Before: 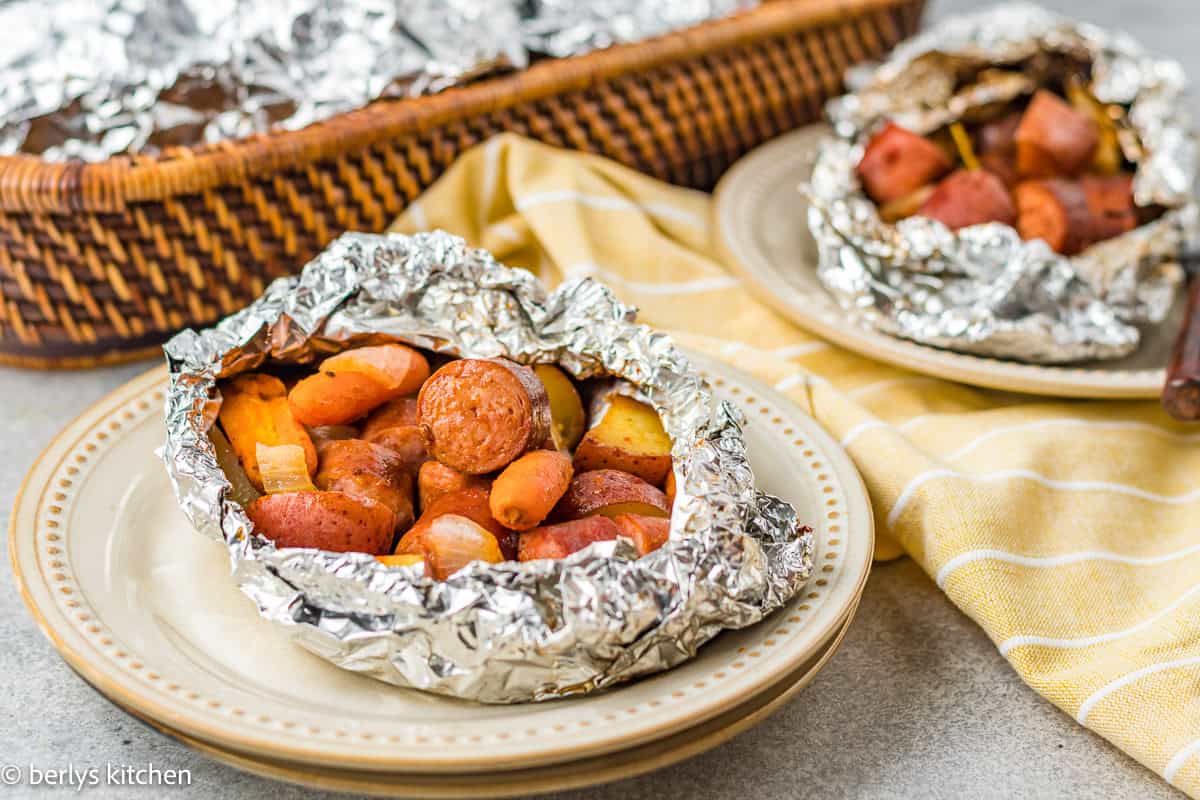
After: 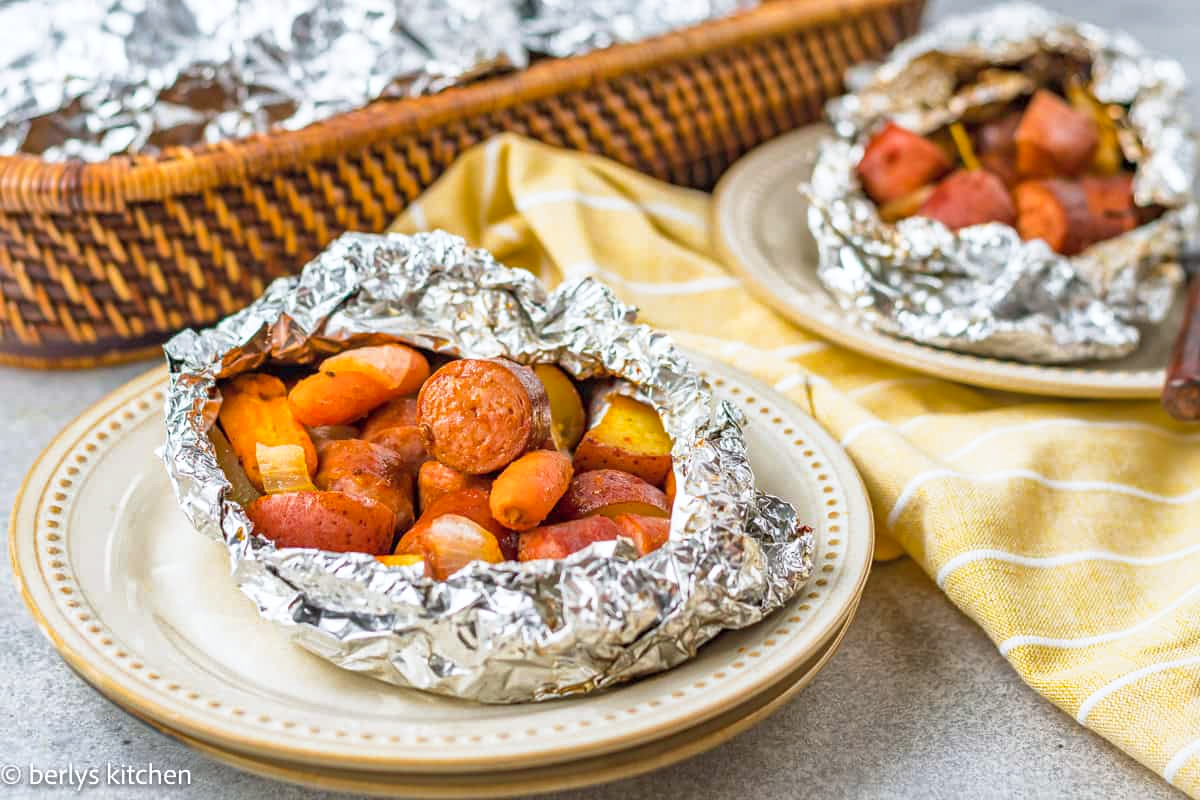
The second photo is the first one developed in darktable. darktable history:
white balance: red 0.98, blue 1.034
tone curve: curves: ch0 [(0, 0) (0.003, 0.003) (0.011, 0.012) (0.025, 0.027) (0.044, 0.048) (0.069, 0.076) (0.1, 0.109) (0.136, 0.148) (0.177, 0.194) (0.224, 0.245) (0.277, 0.303) (0.335, 0.366) (0.399, 0.436) (0.468, 0.511) (0.543, 0.593) (0.623, 0.681) (0.709, 0.775) (0.801, 0.875) (0.898, 0.954) (1, 1)], preserve colors none
local contrast: mode bilateral grid, contrast 15, coarseness 36, detail 105%, midtone range 0.2
shadows and highlights: on, module defaults
